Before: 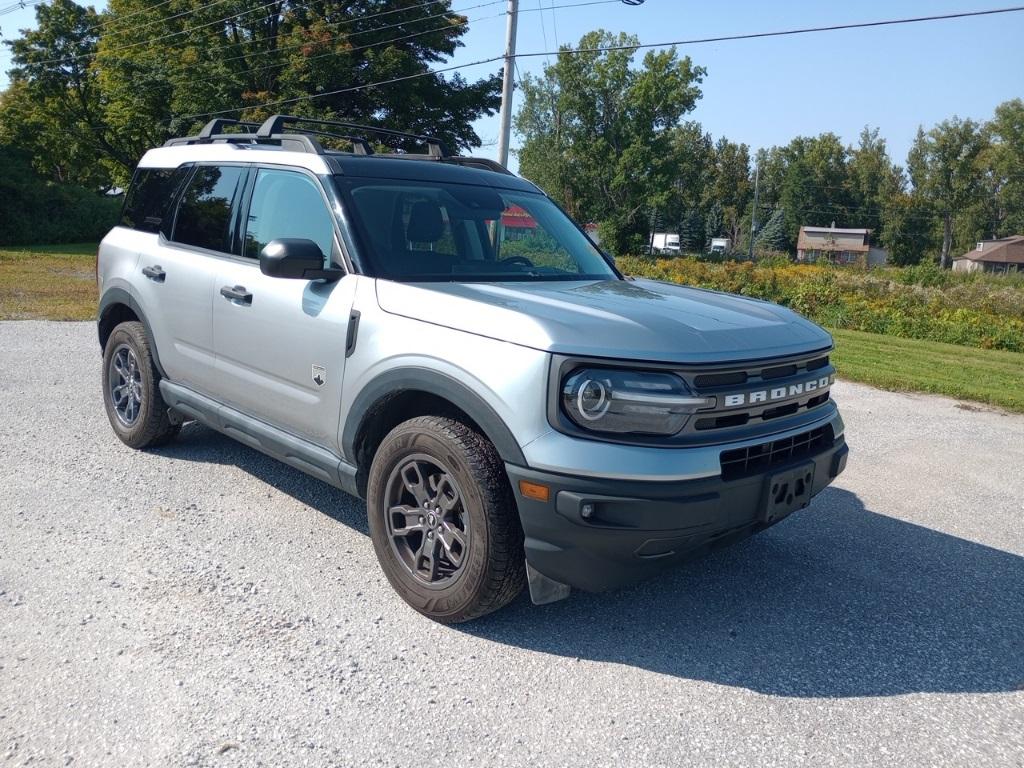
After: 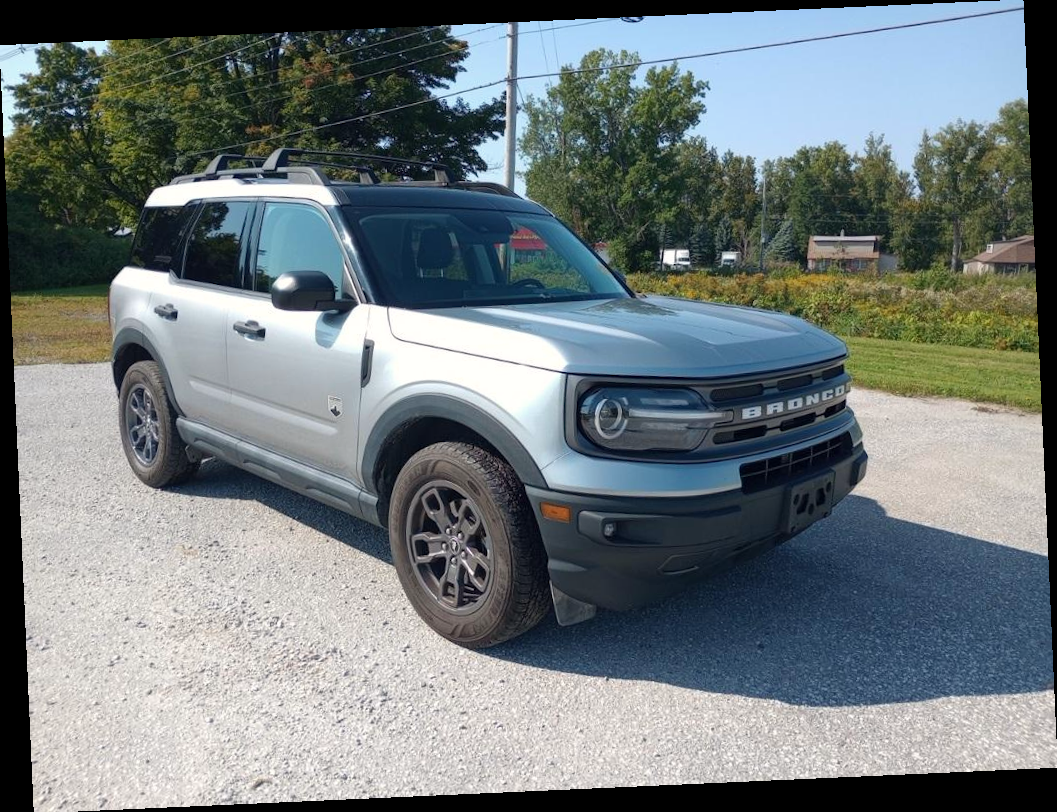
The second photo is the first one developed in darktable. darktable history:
white balance: red 1.009, blue 0.985
rotate and perspective: rotation -2.56°, automatic cropping off
